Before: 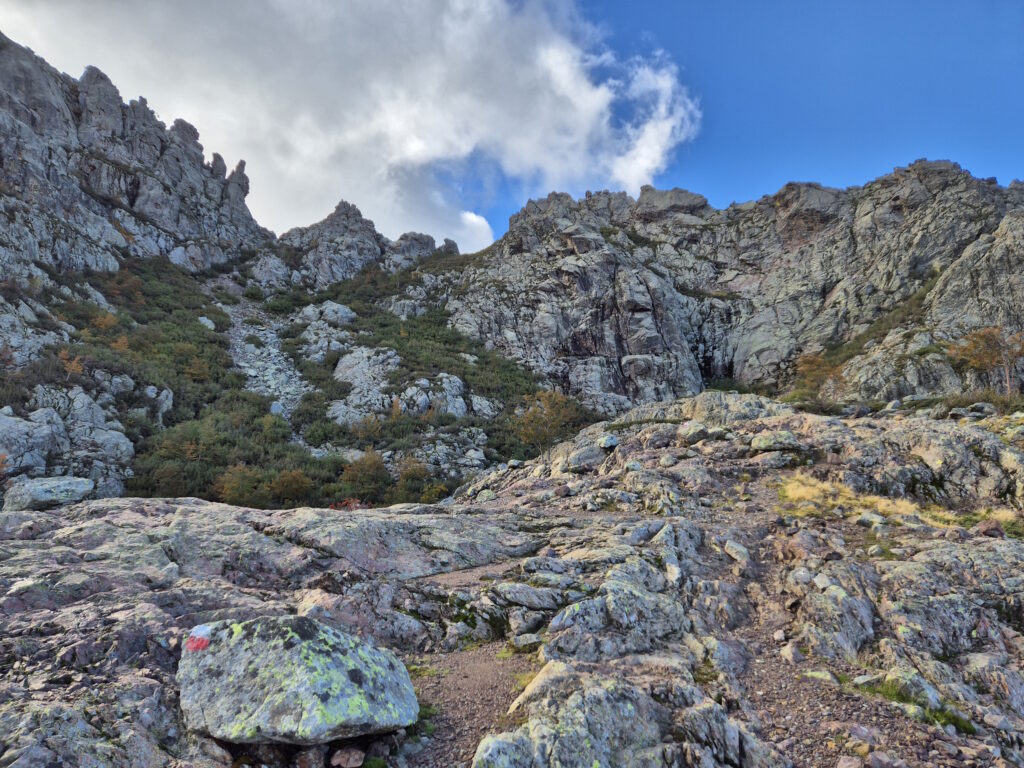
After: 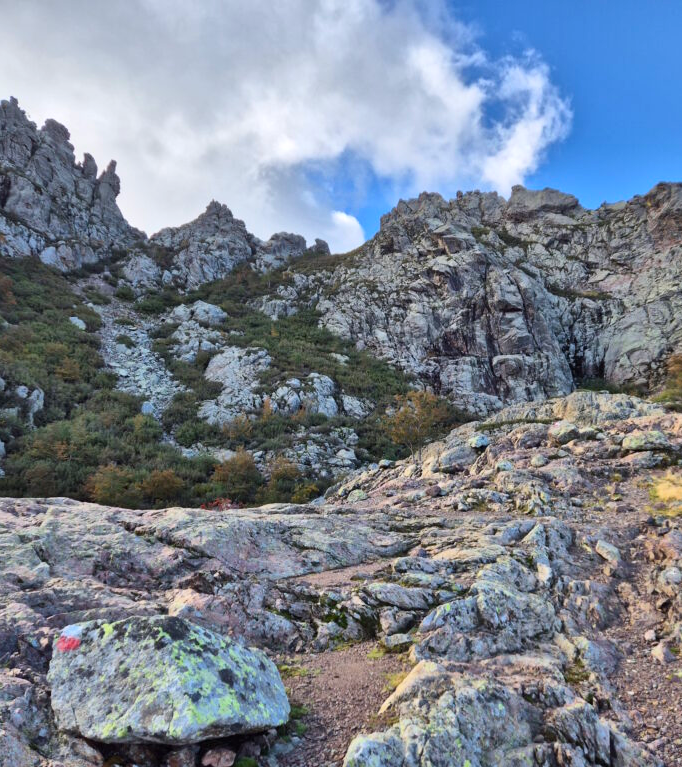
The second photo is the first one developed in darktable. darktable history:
contrast brightness saturation: contrast 0.15, brightness 0.05
crop and rotate: left 12.673%, right 20.66%
white balance: red 1.004, blue 1.024
